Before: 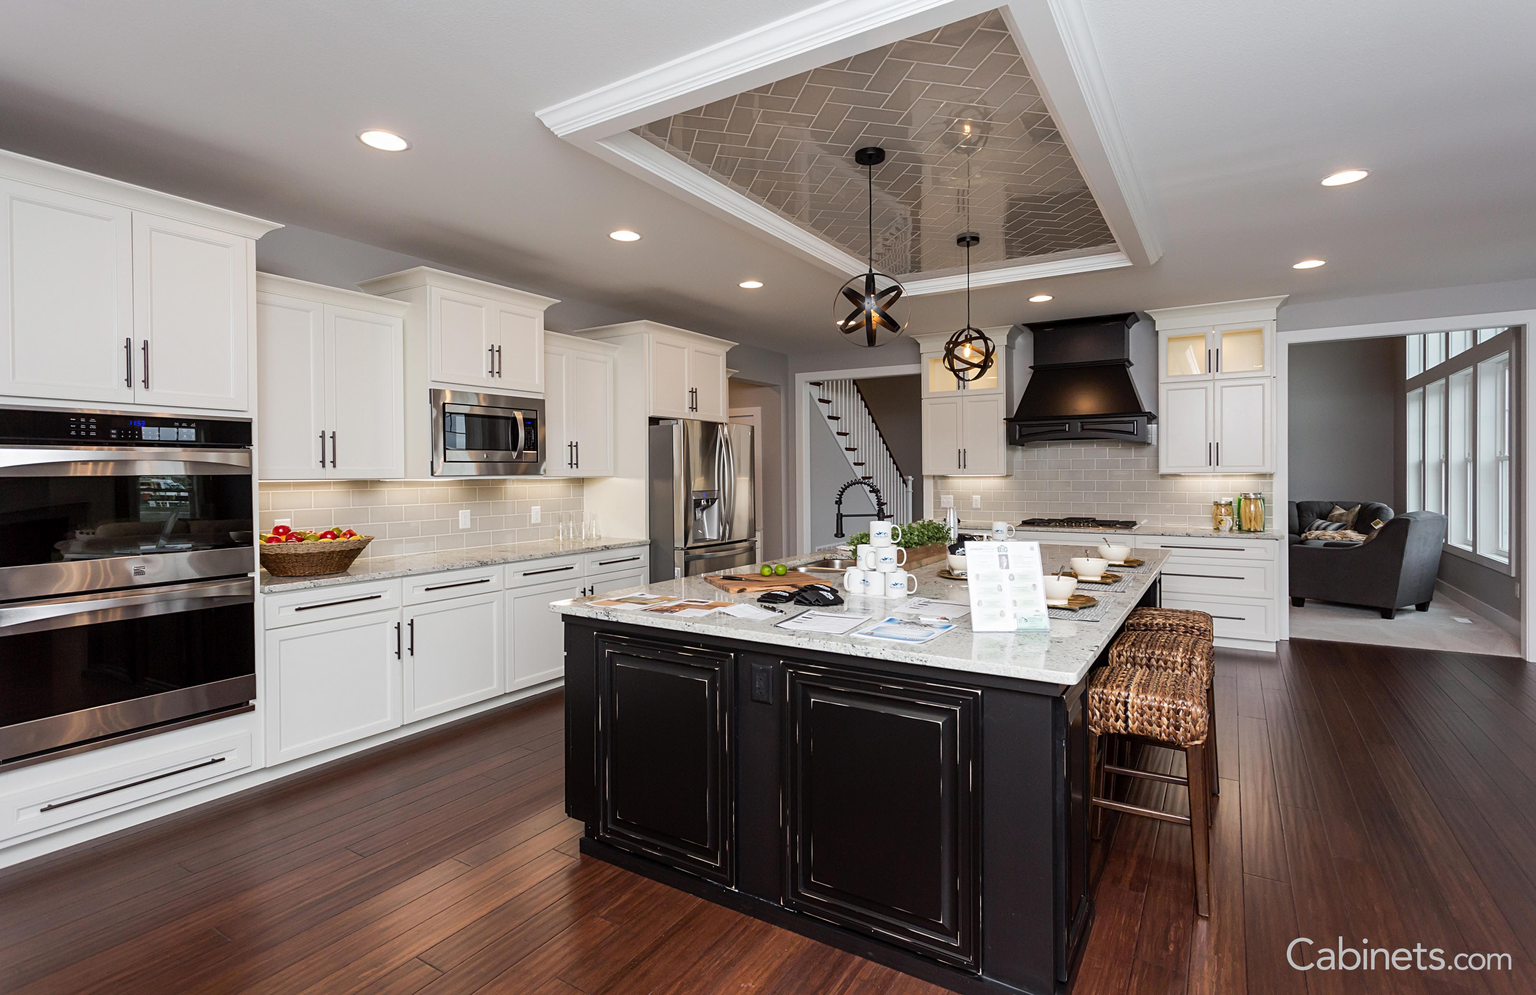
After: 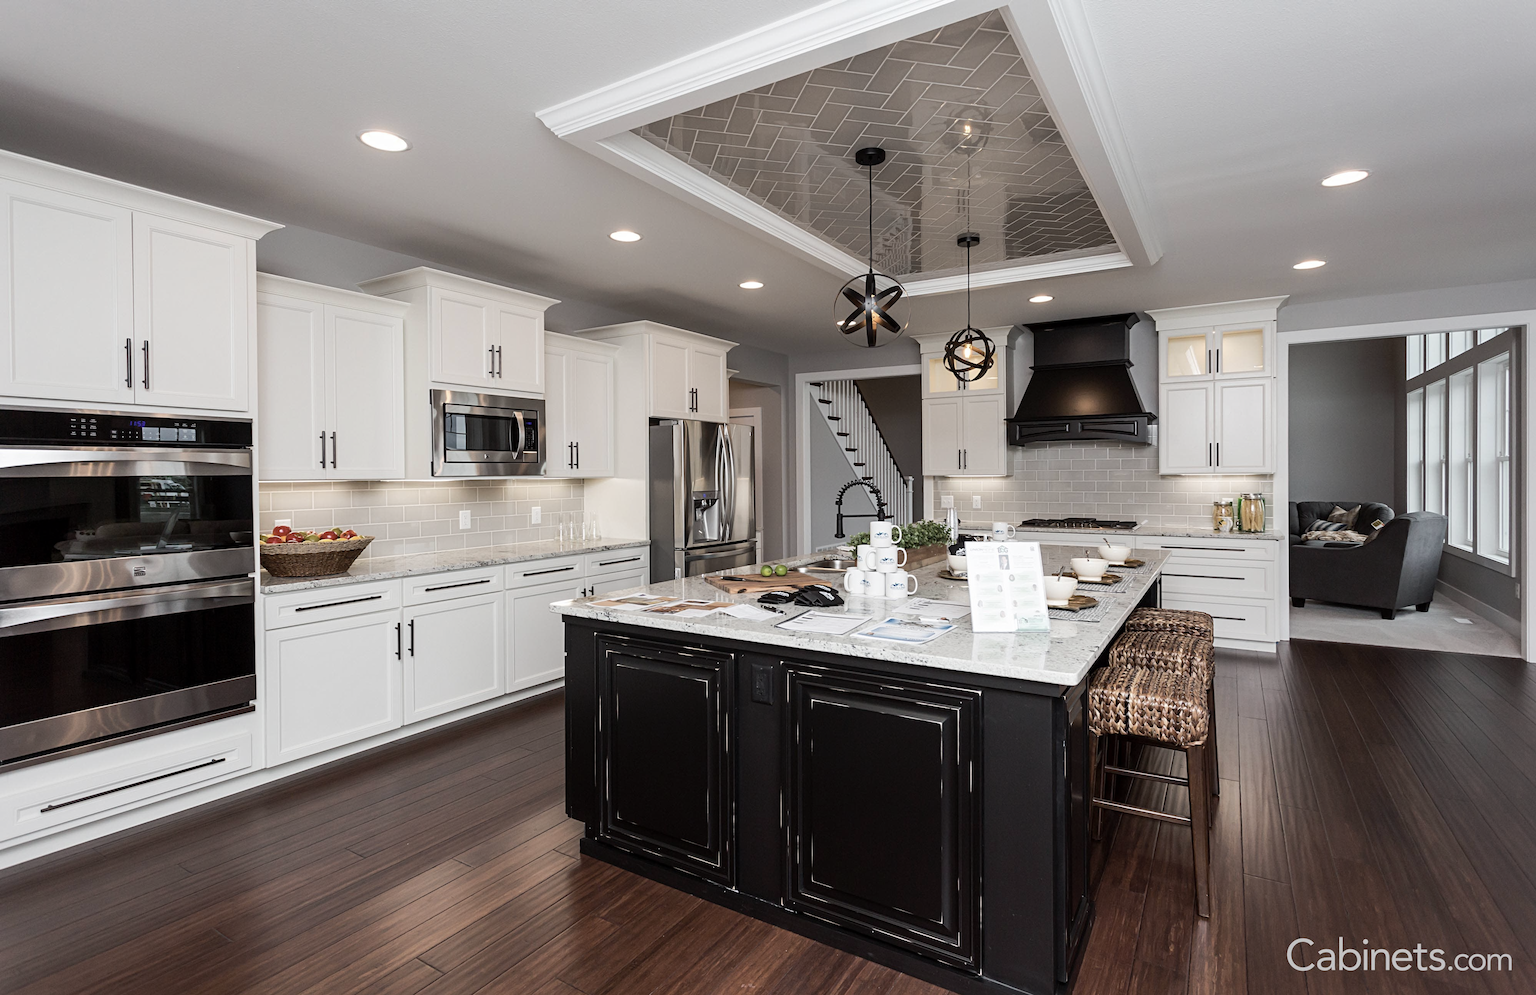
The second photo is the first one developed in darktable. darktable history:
contrast brightness saturation: contrast 0.097, saturation -0.376
